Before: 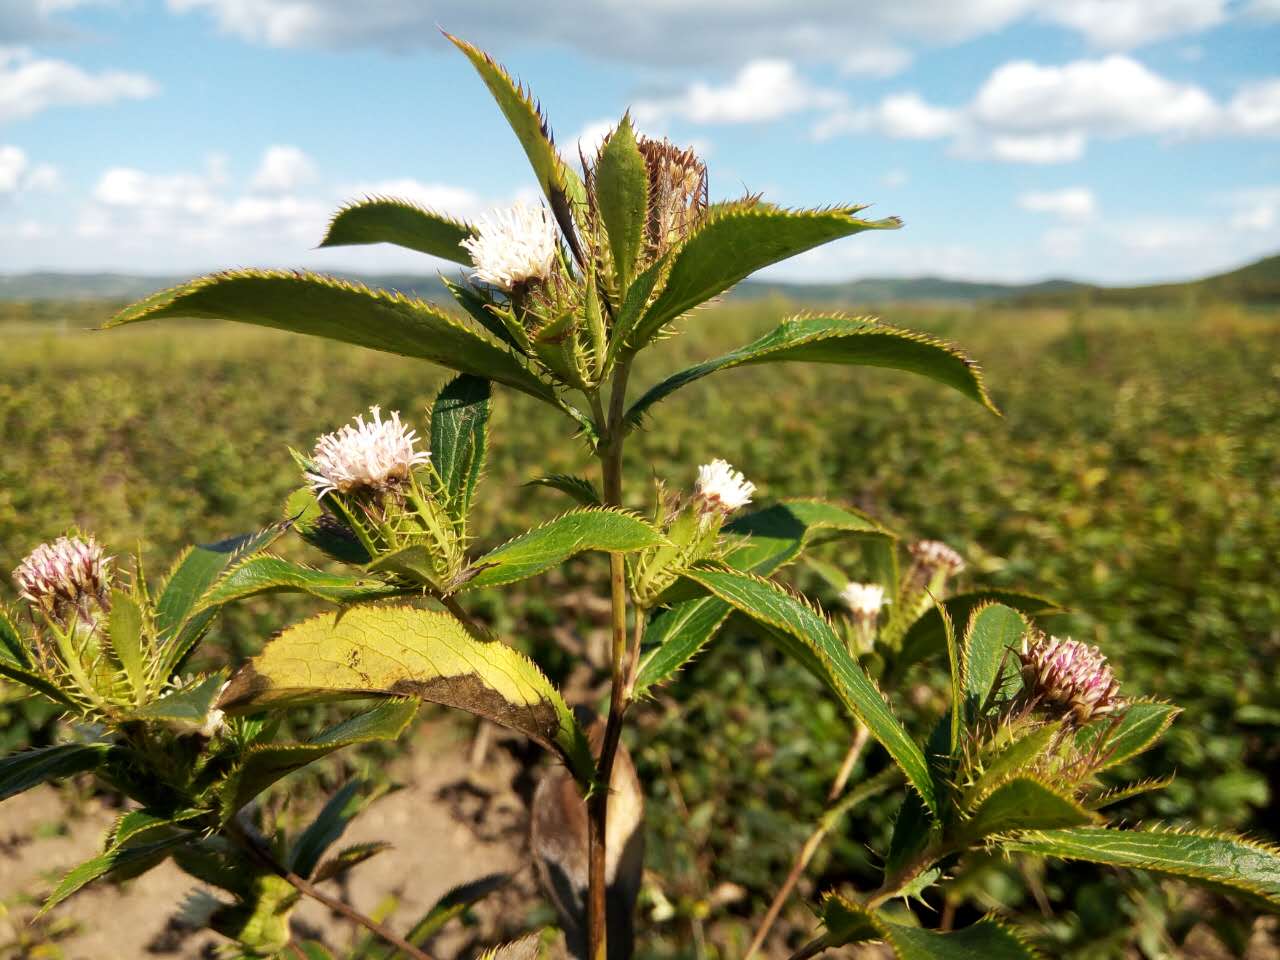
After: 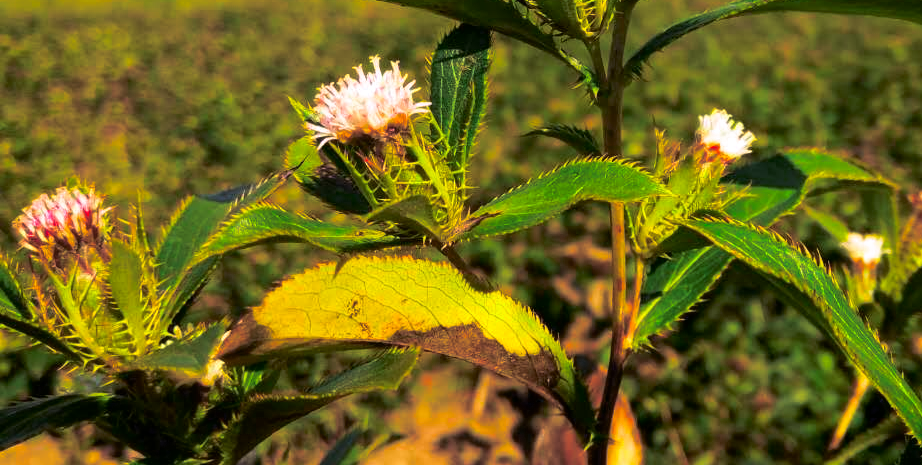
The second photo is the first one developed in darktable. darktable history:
split-toning: shadows › hue 36°, shadows › saturation 0.05, highlights › hue 10.8°, highlights › saturation 0.15, compress 40%
crop: top 36.498%, right 27.964%, bottom 14.995%
color correction: highlights a* 1.59, highlights b* -1.7, saturation 2.48
